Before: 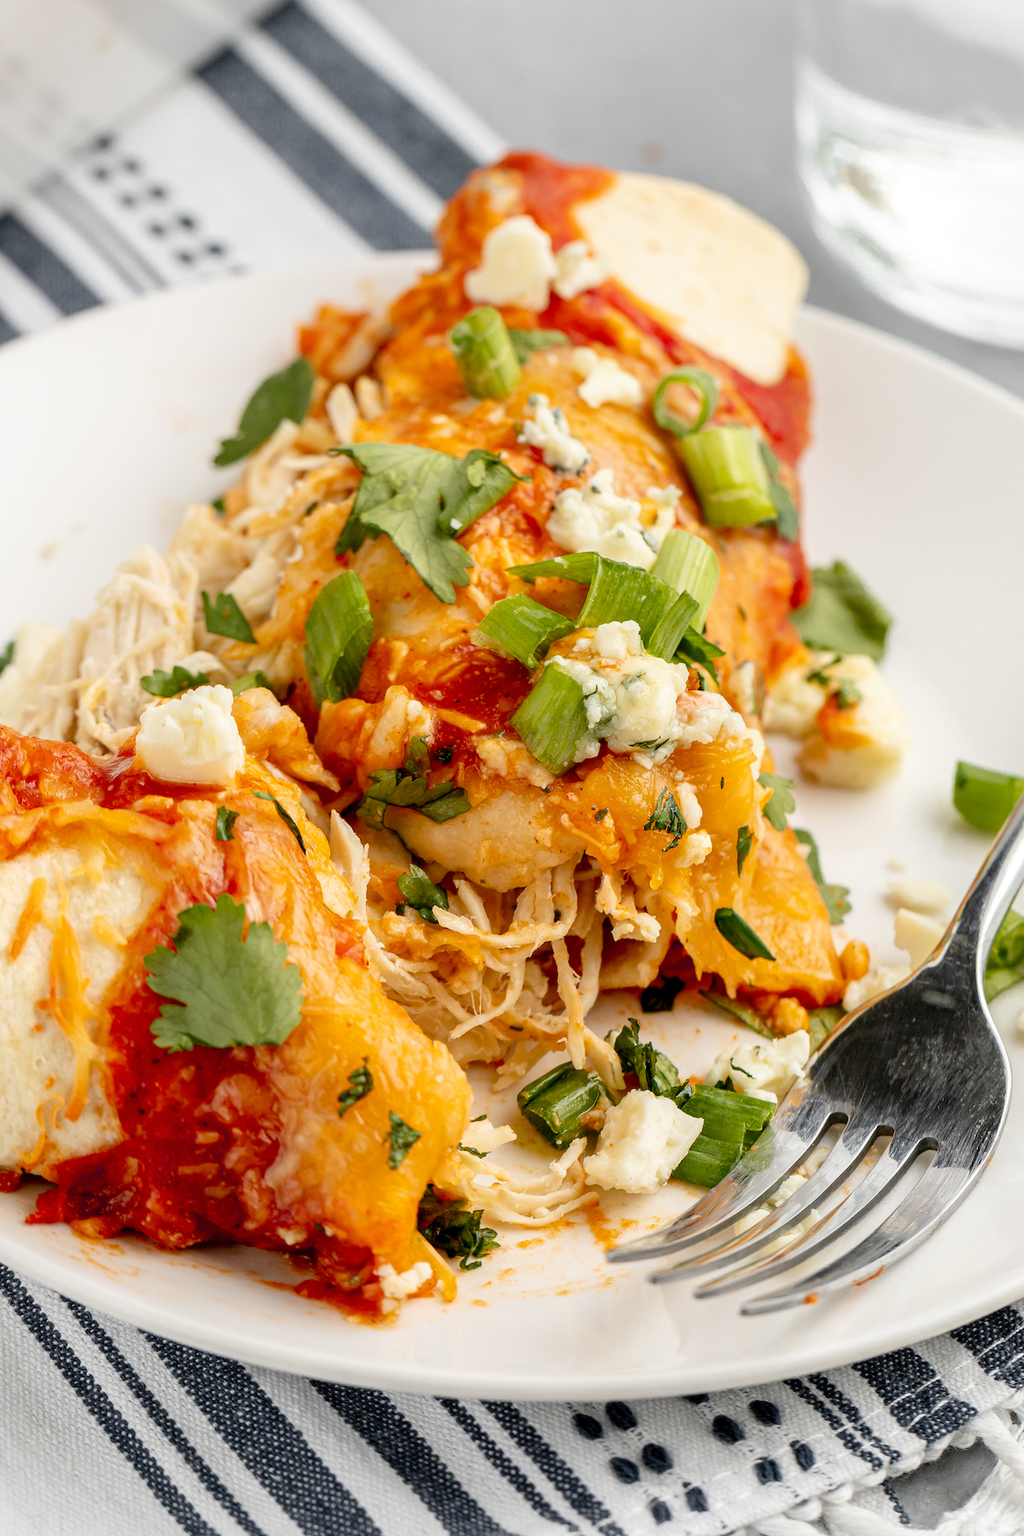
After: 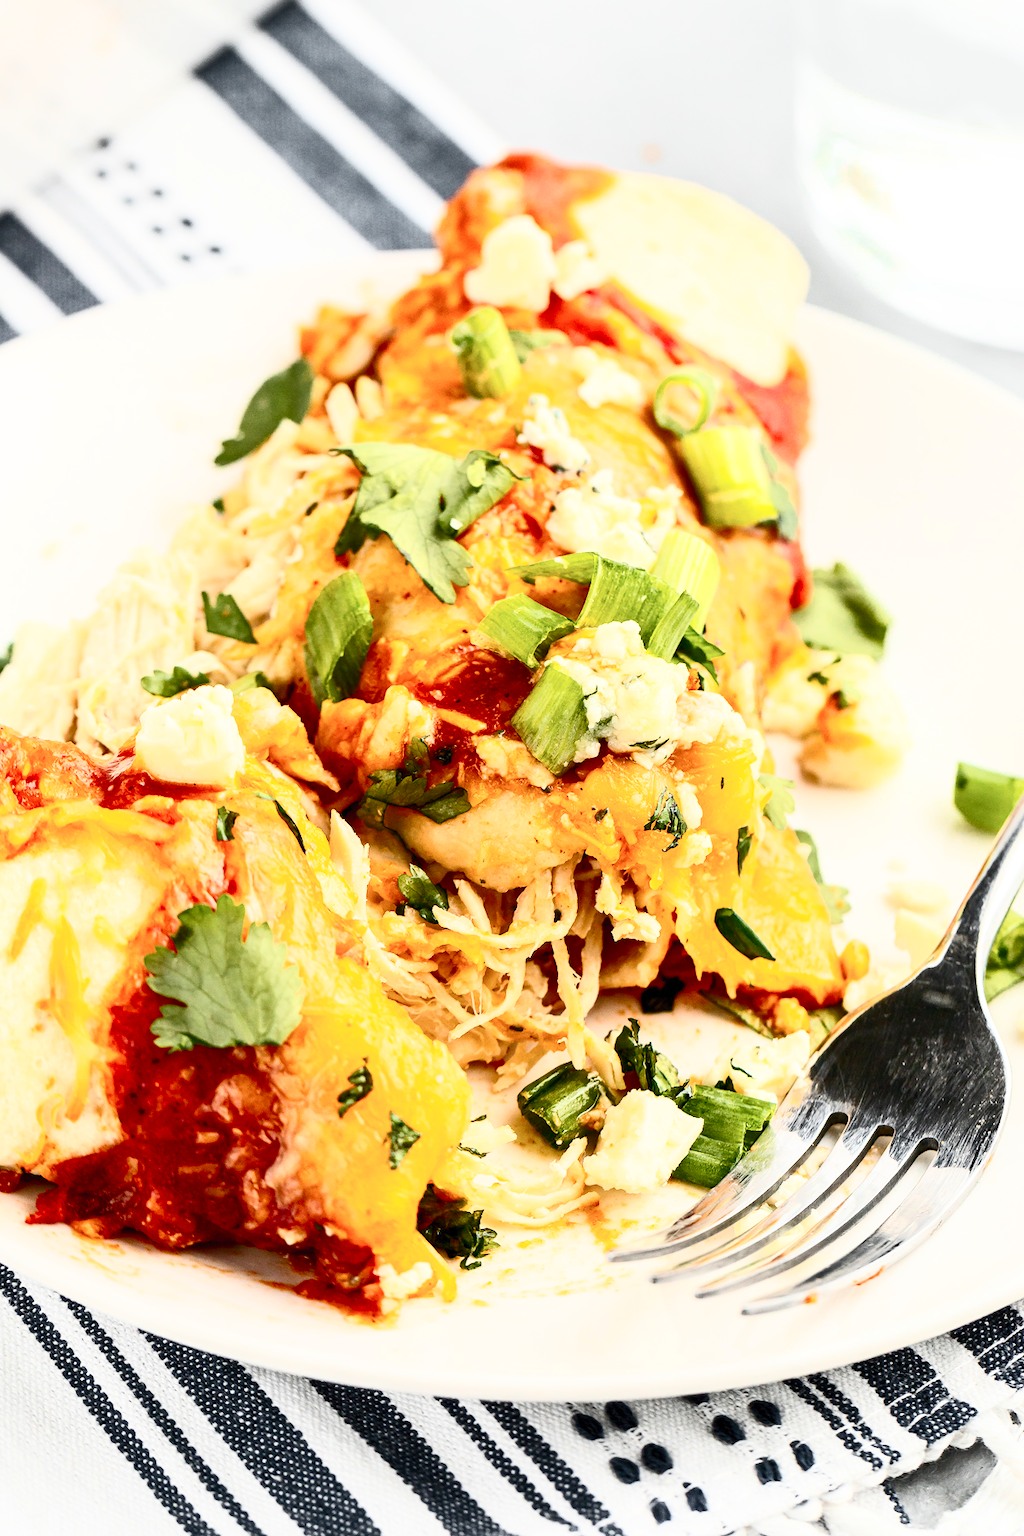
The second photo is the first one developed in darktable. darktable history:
contrast brightness saturation: contrast 0.606, brightness 0.339, saturation 0.138
